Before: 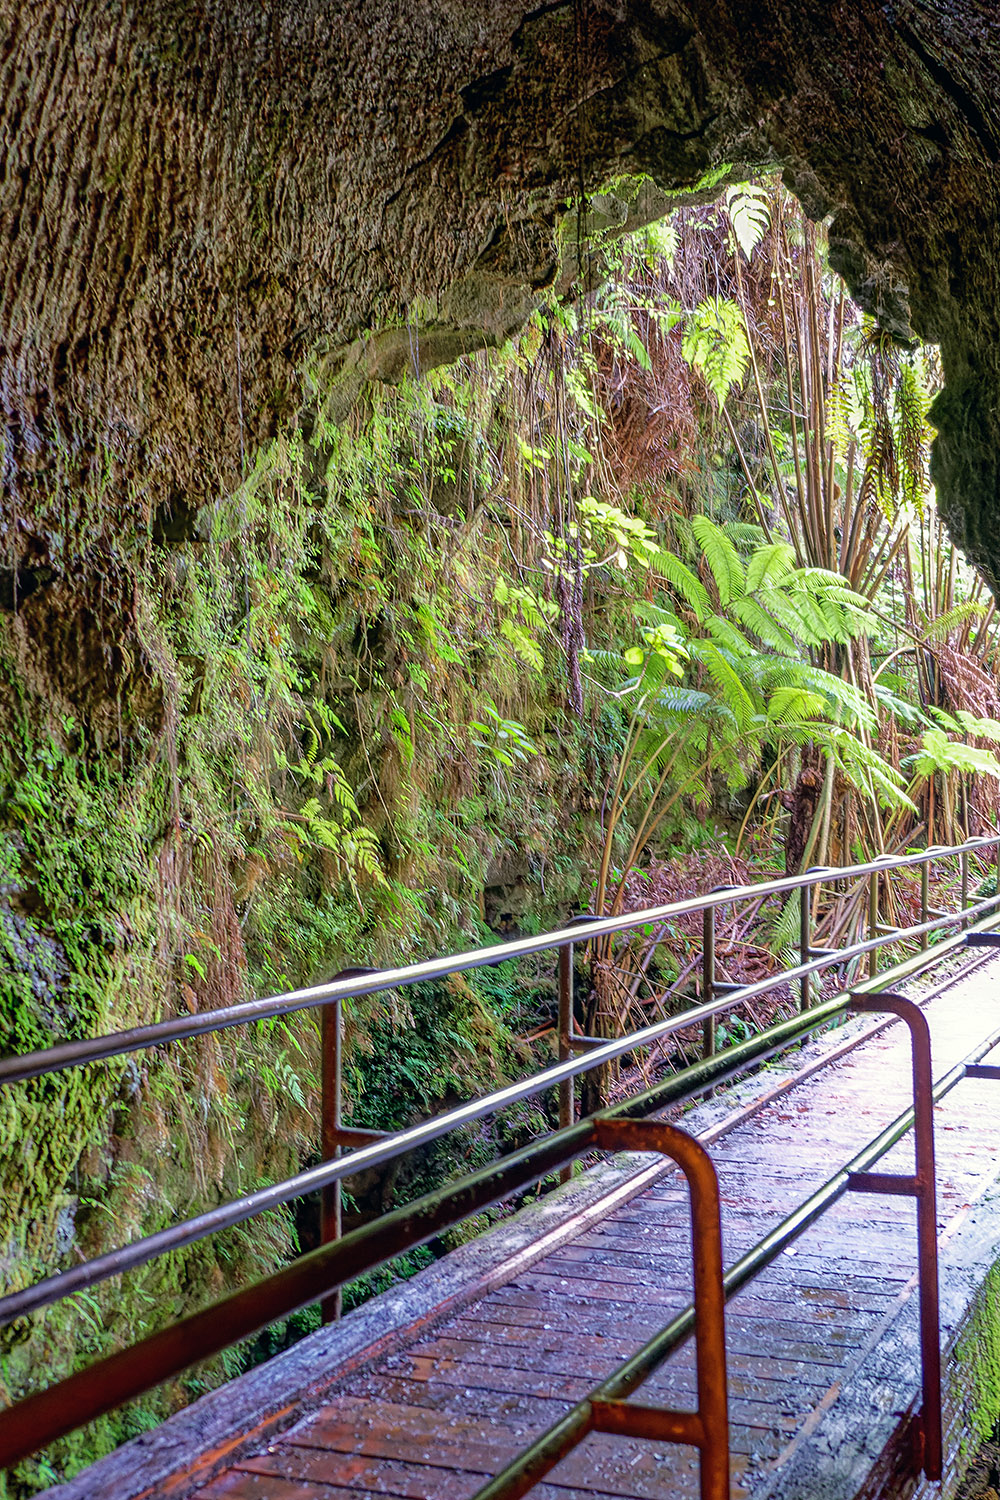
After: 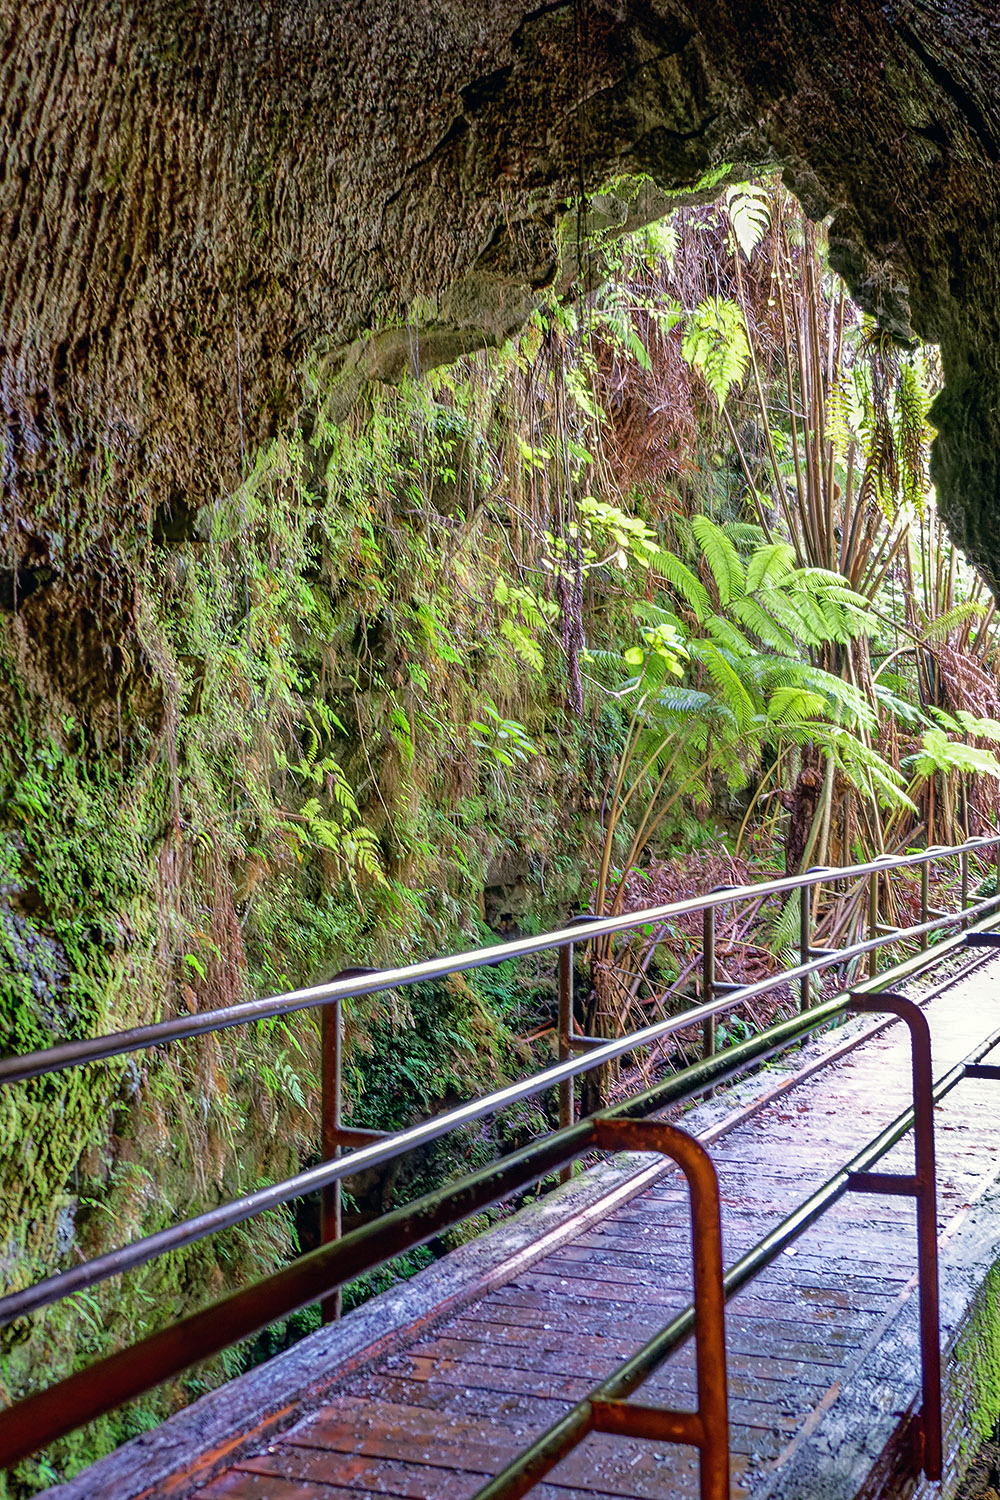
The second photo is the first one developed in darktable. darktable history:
shadows and highlights: shadows 20.86, highlights -81.24, highlights color adjustment 0.753%, soften with gaussian
contrast brightness saturation: contrast 0.074
